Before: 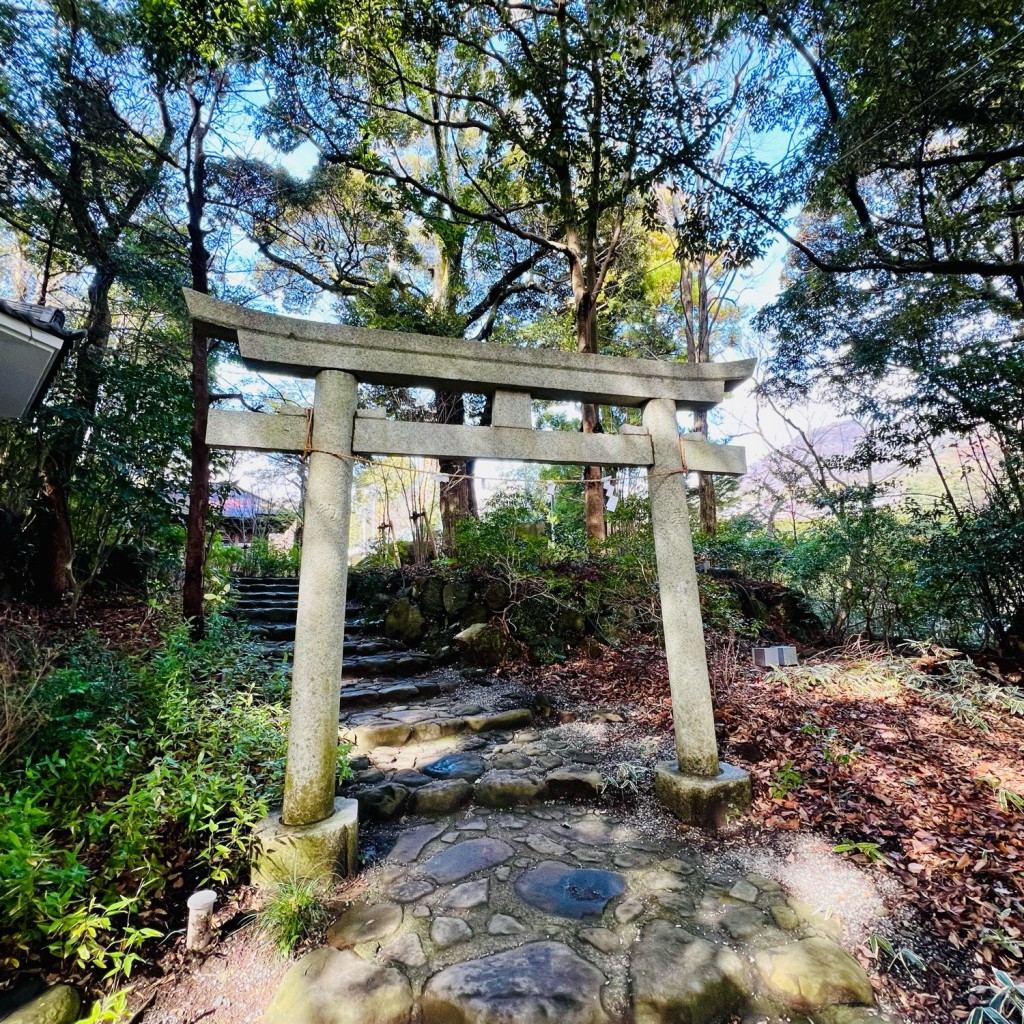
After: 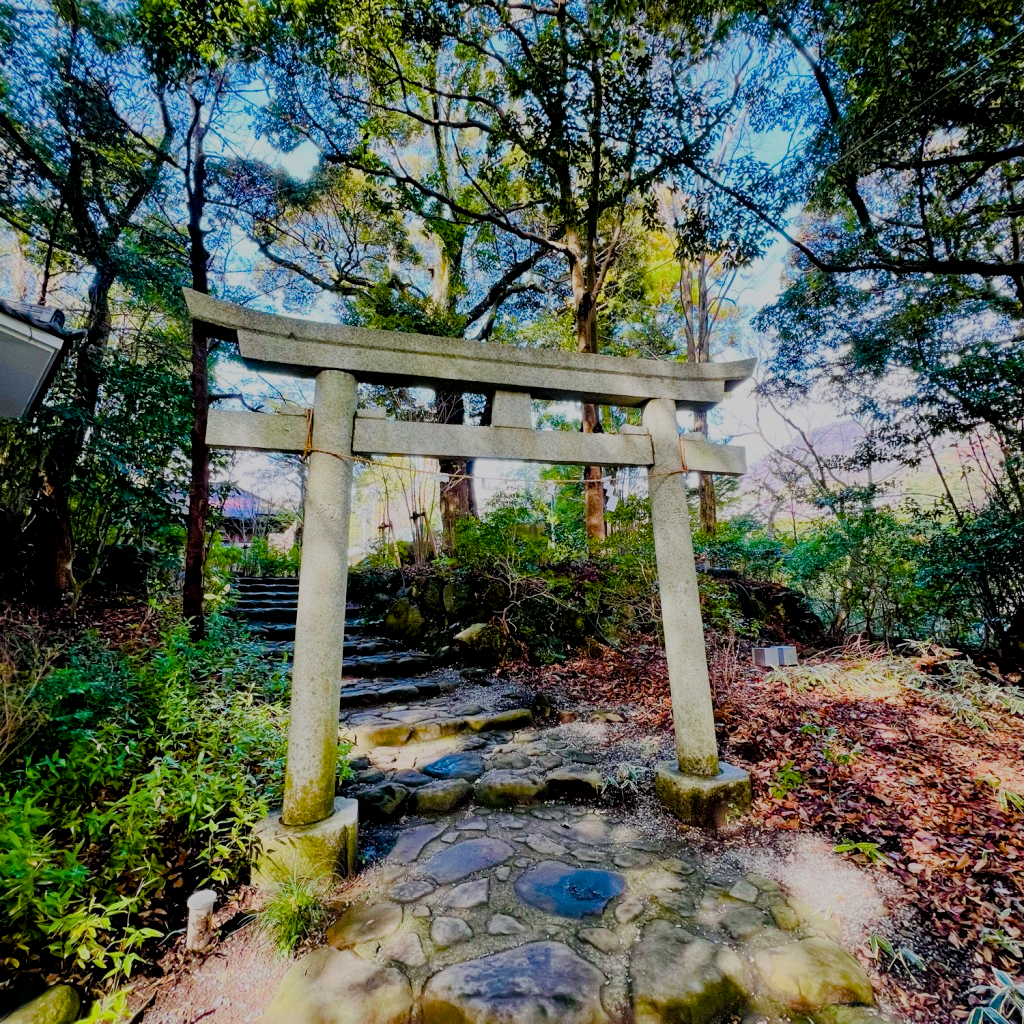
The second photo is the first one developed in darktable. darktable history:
tone equalizer: mask exposure compensation -0.497 EV
local contrast: mode bilateral grid, contrast 19, coarseness 49, detail 120%, midtone range 0.2
color balance rgb: linear chroma grading › global chroma 15.442%, perceptual saturation grading › global saturation 0.952%, perceptual saturation grading › mid-tones 6.21%, perceptual saturation grading › shadows 72.105%
filmic rgb: black relative exposure -8.77 EV, white relative exposure 4.98 EV, threshold 6 EV, target black luminance 0%, hardness 3.78, latitude 65.92%, contrast 0.833, shadows ↔ highlights balance 19.62%, enable highlight reconstruction true
